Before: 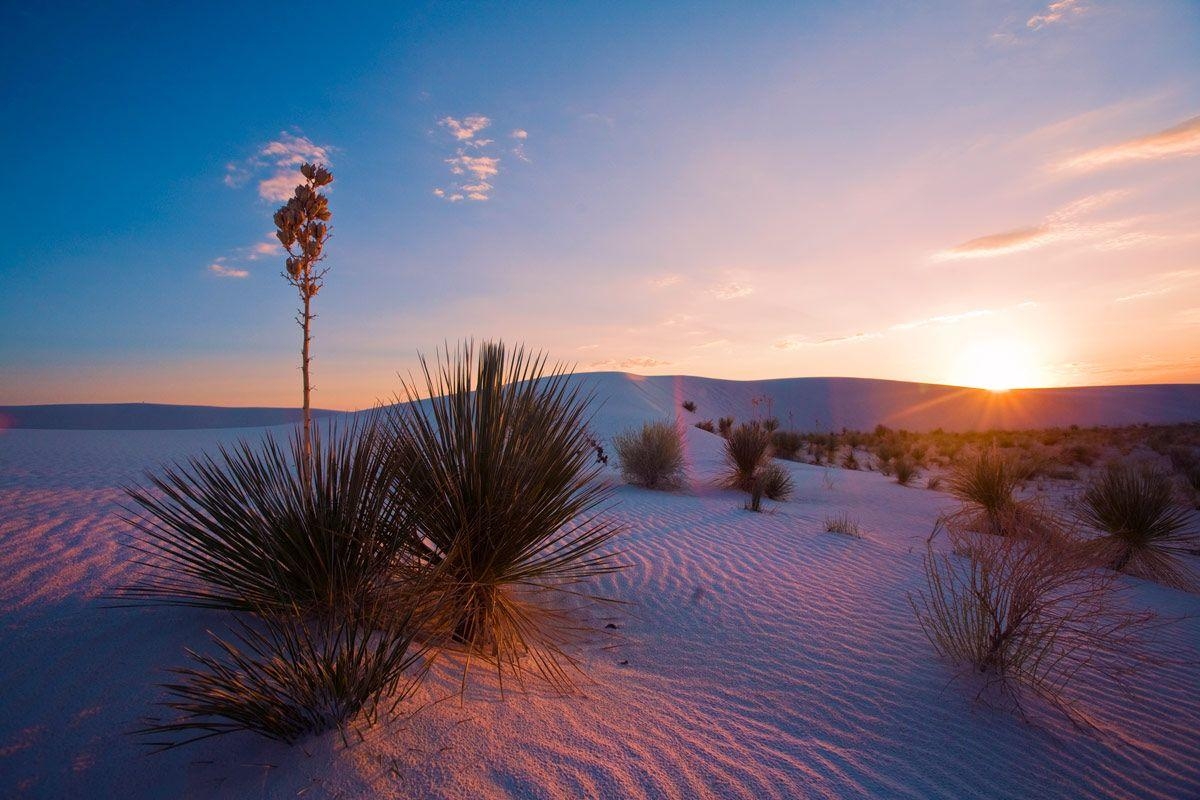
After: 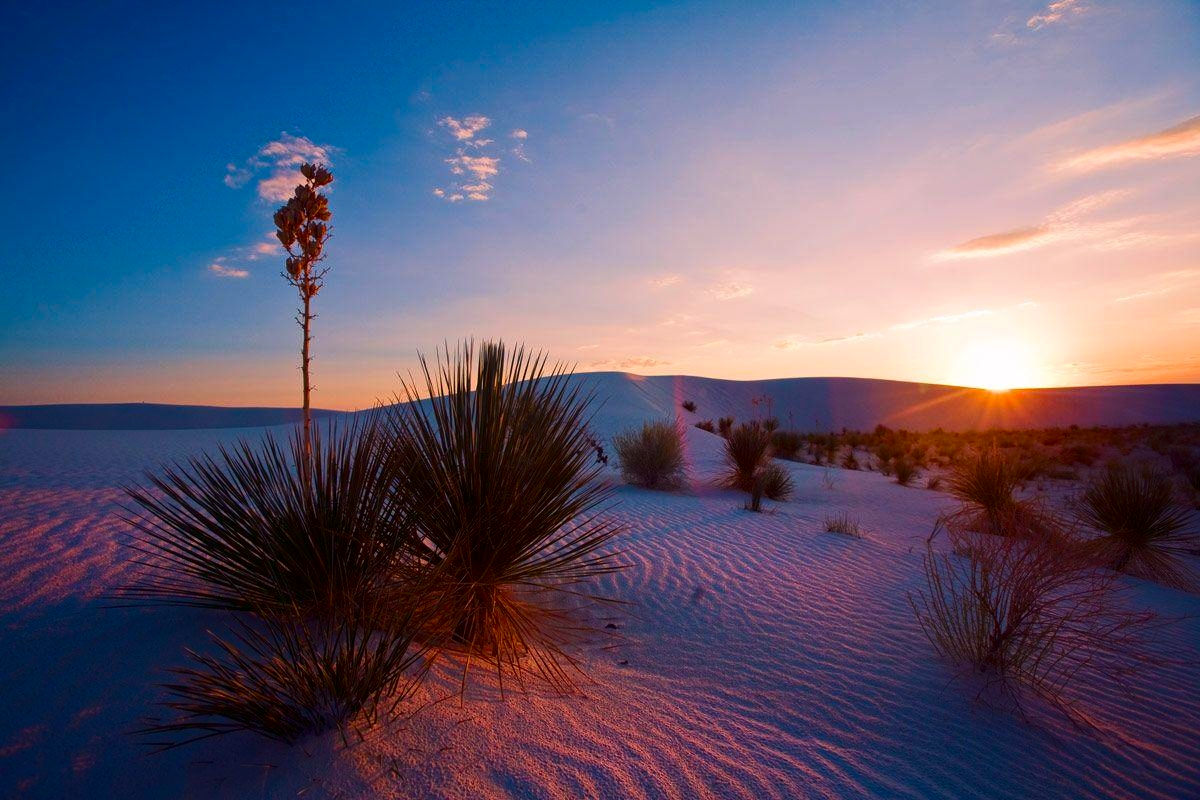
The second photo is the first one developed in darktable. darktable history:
contrast brightness saturation: contrast 0.12, brightness -0.12, saturation 0.2
white balance: emerald 1
